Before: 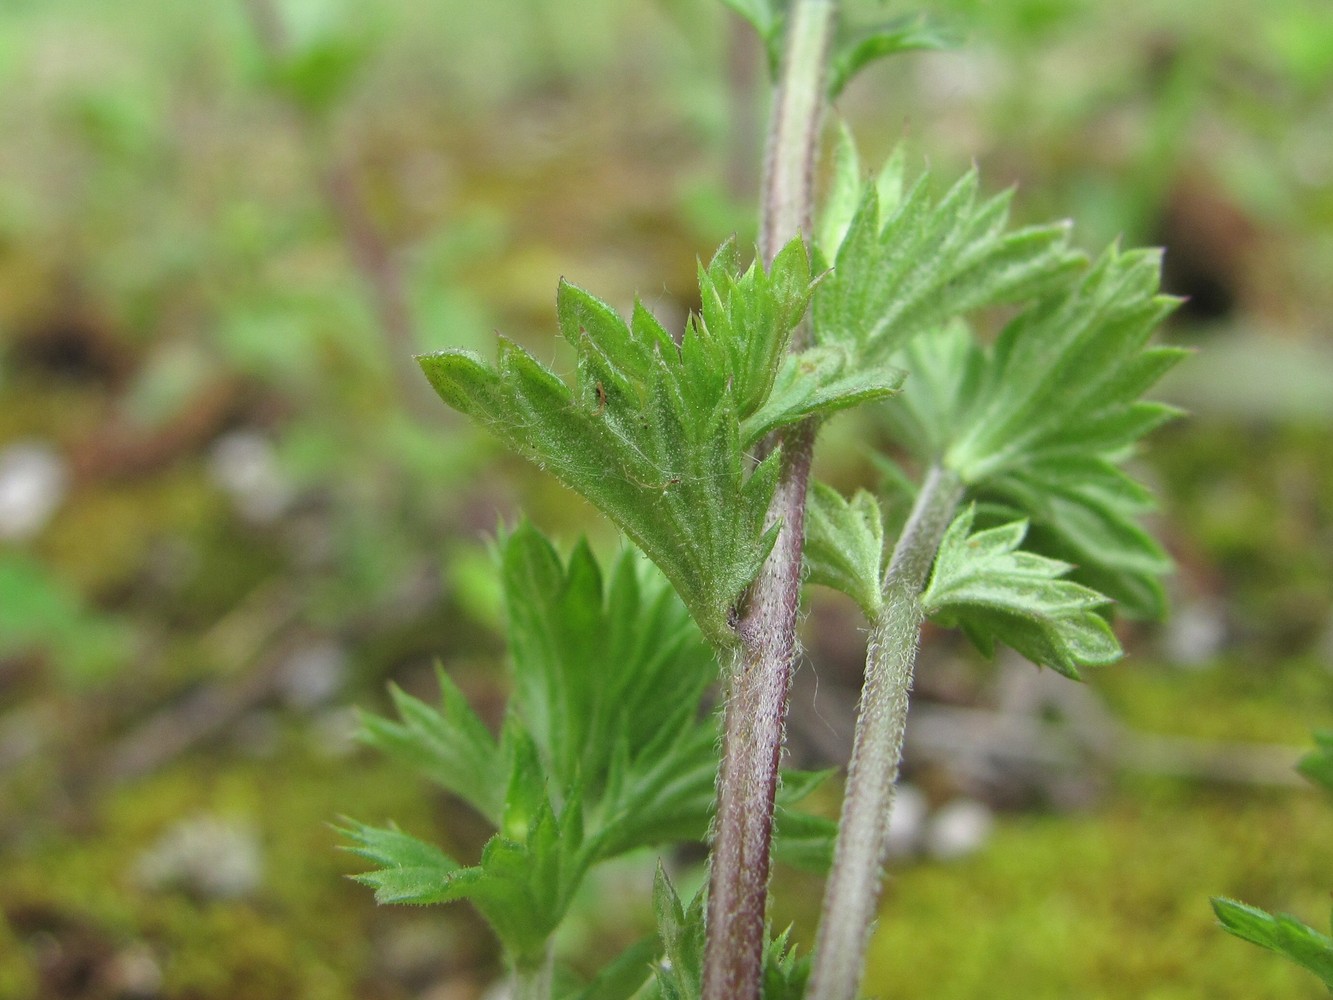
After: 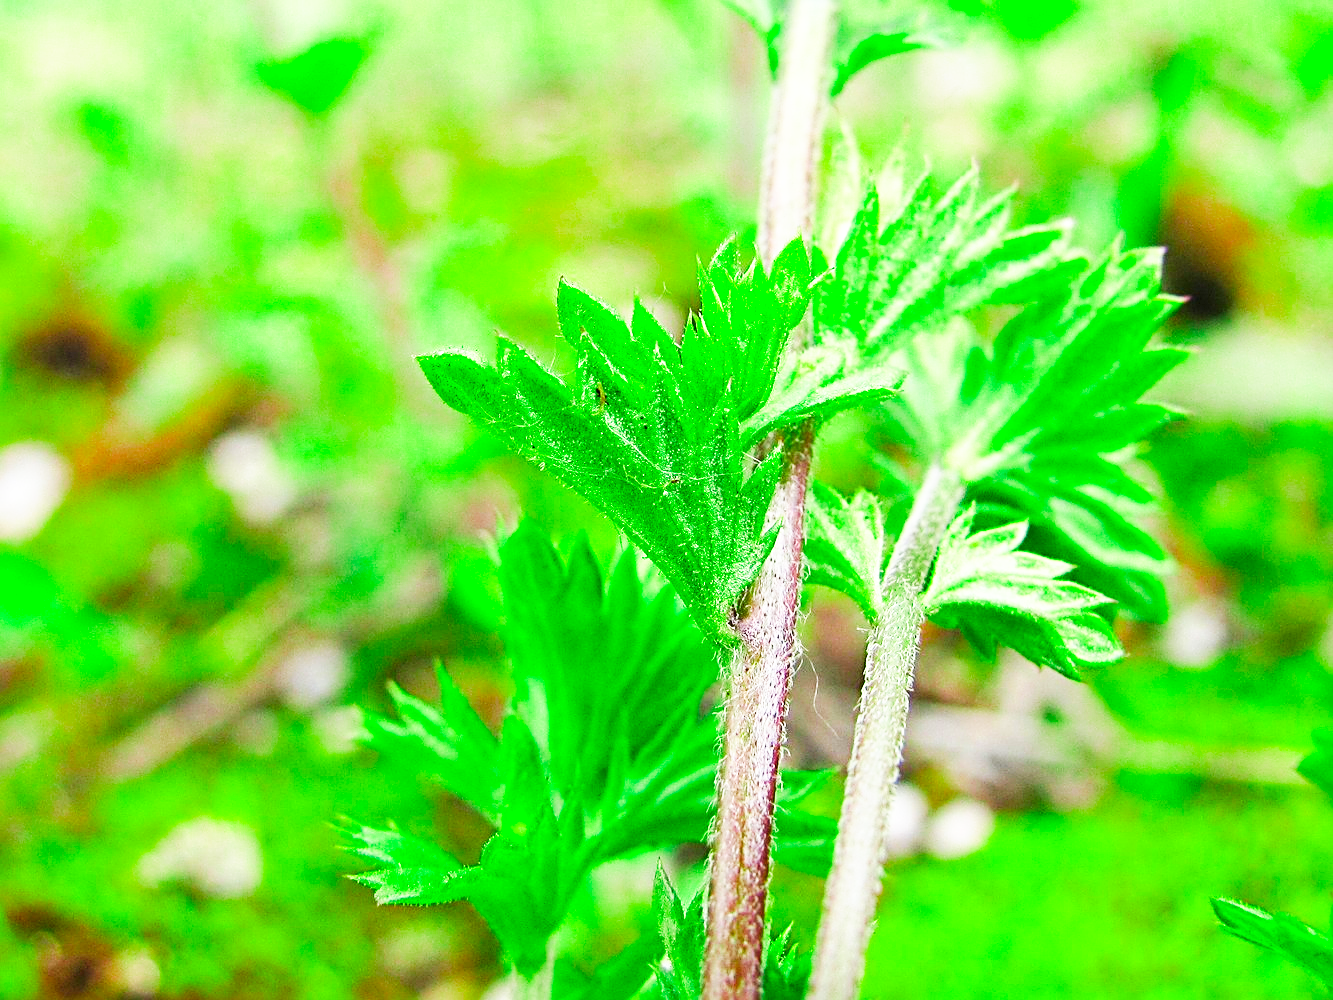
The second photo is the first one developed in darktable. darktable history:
base curve: curves: ch0 [(0, 0) (0.007, 0.004) (0.027, 0.03) (0.046, 0.07) (0.207, 0.54) (0.442, 0.872) (0.673, 0.972) (1, 1)], preserve colors none
sharpen: radius 2.676, amount 0.669
exposure: exposure 0.2 EV, compensate highlight preservation false
color zones: curves: ch2 [(0, 0.5) (0.143, 0.517) (0.286, 0.571) (0.429, 0.522) (0.571, 0.5) (0.714, 0.5) (0.857, 0.5) (1, 0.5)]
color correction: saturation 1.11
color balance rgb: linear chroma grading › global chroma 15%, perceptual saturation grading › global saturation 30%
